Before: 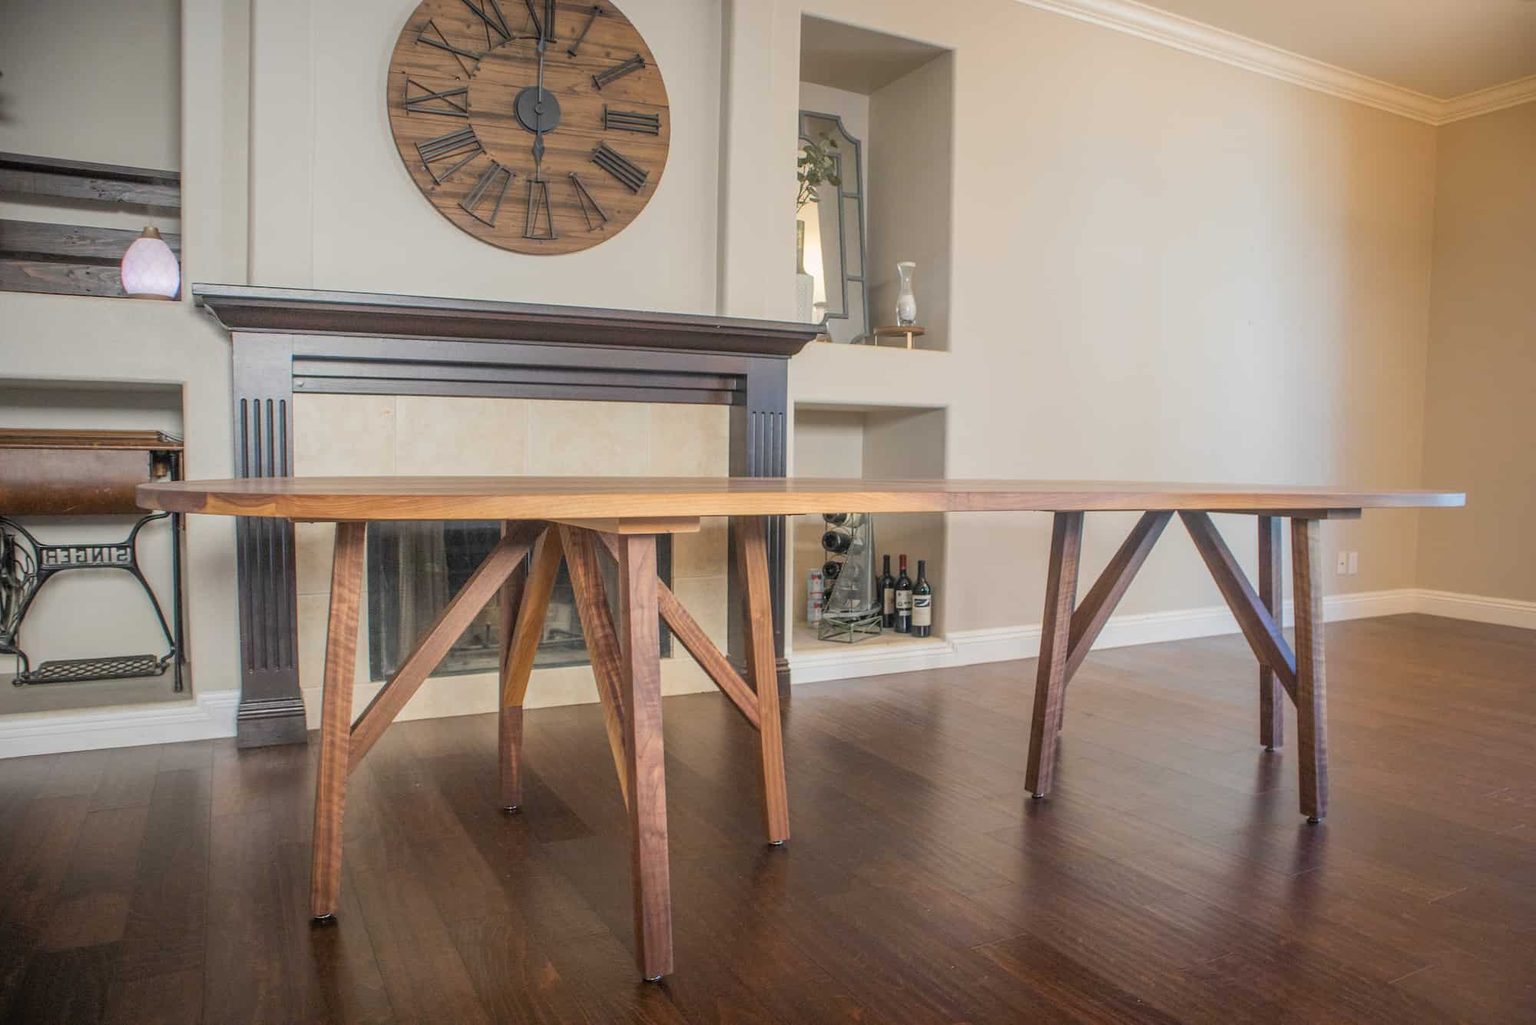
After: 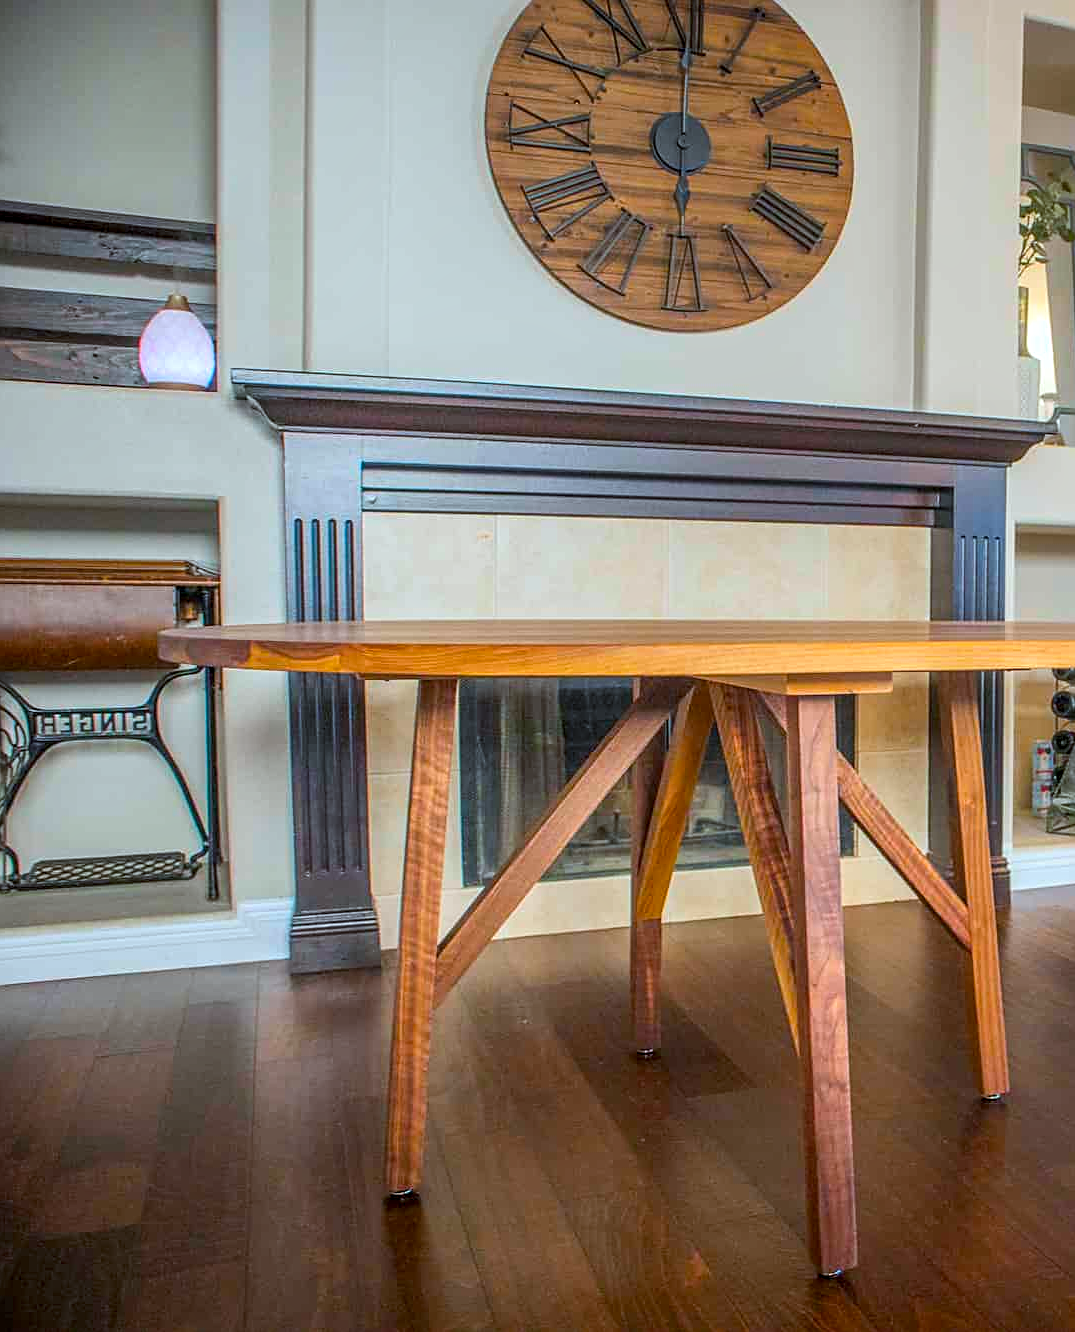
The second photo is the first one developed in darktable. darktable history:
crop: left 0.966%, right 45.264%, bottom 0.089%
color balance rgb: highlights gain › chroma 2.018%, highlights gain › hue 71.65°, perceptual saturation grading › global saturation 24.981%, global vibrance 30.963%
local contrast: detail 130%
sharpen: amount 0.495
color correction: highlights a* -9.54, highlights b* -21.76
exposure: exposure 0.026 EV, compensate highlight preservation false
contrast brightness saturation: contrast 0.087, saturation 0.27
